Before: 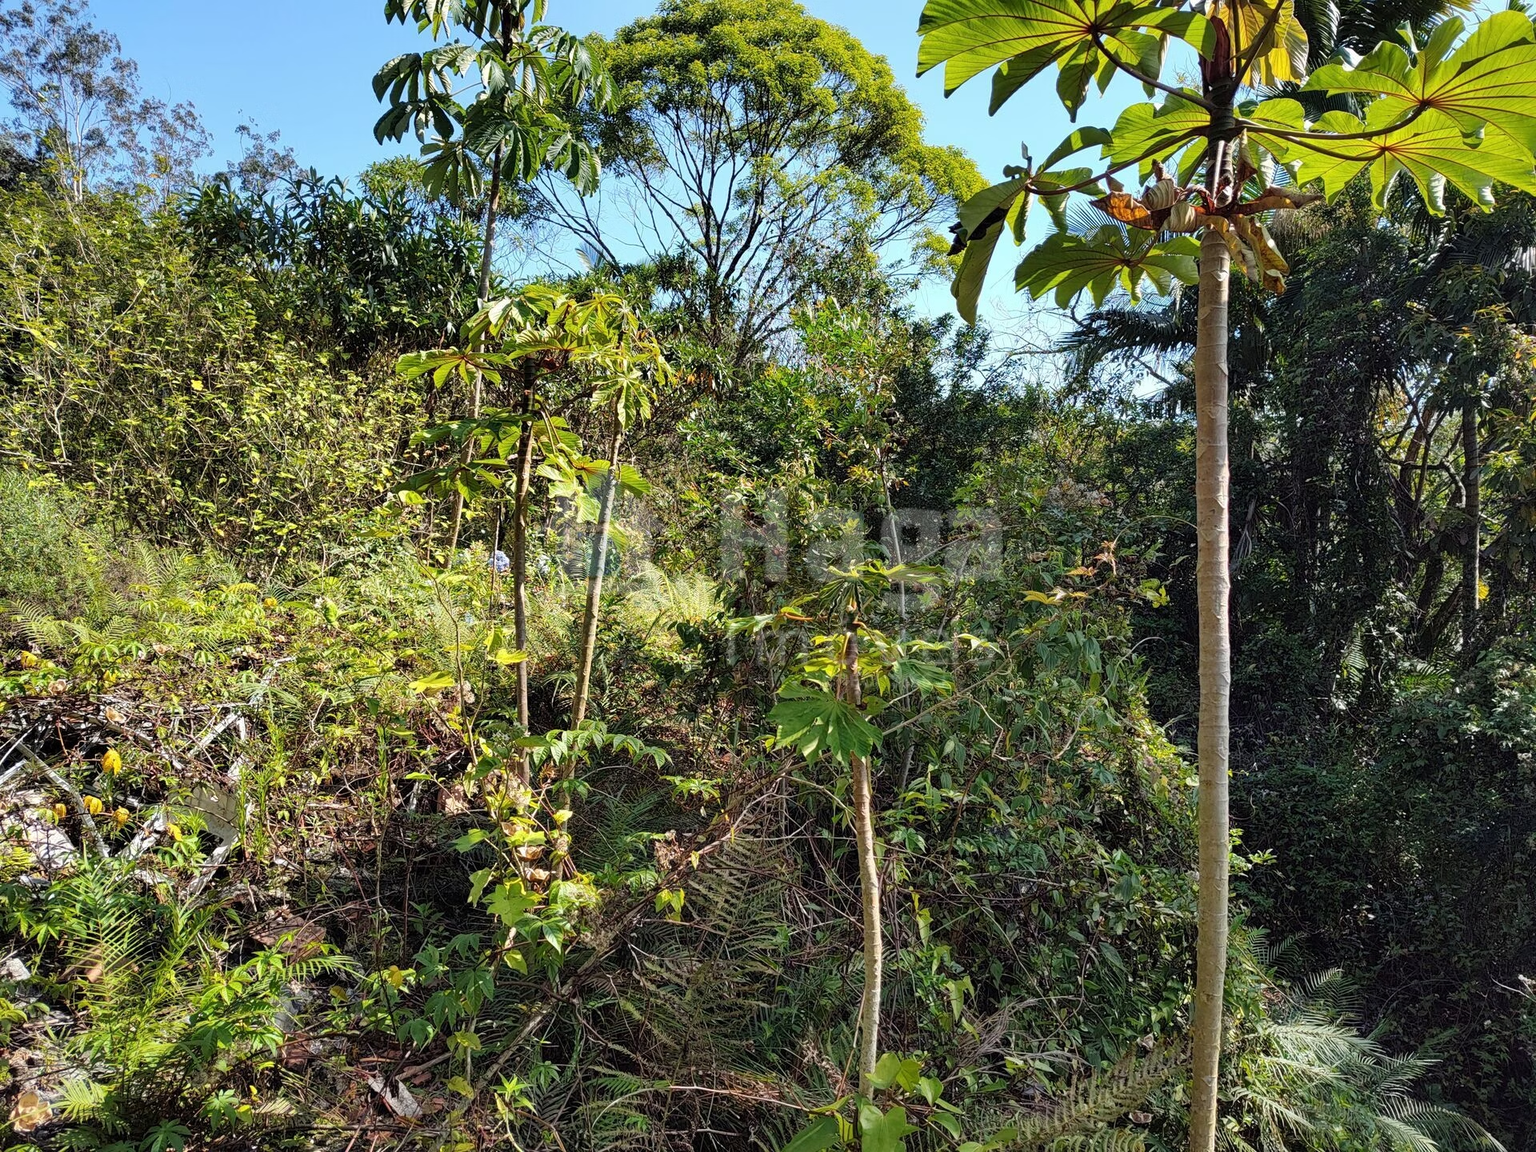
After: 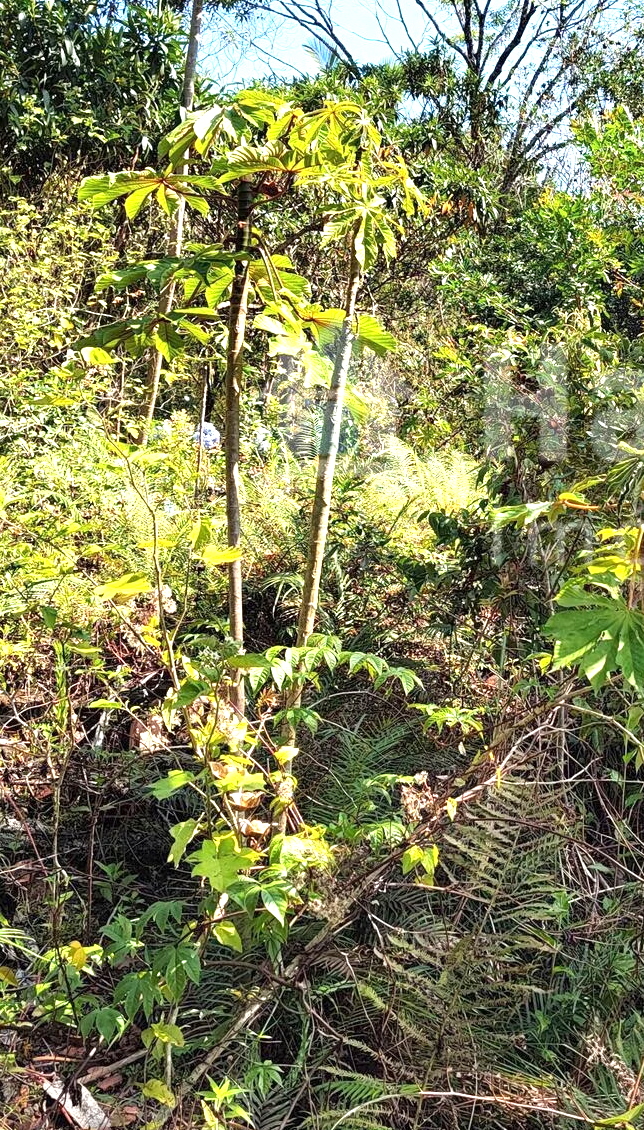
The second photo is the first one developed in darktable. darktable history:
exposure: exposure 0.999 EV, compensate highlight preservation false
crop and rotate: left 21.77%, top 18.528%, right 44.676%, bottom 2.997%
